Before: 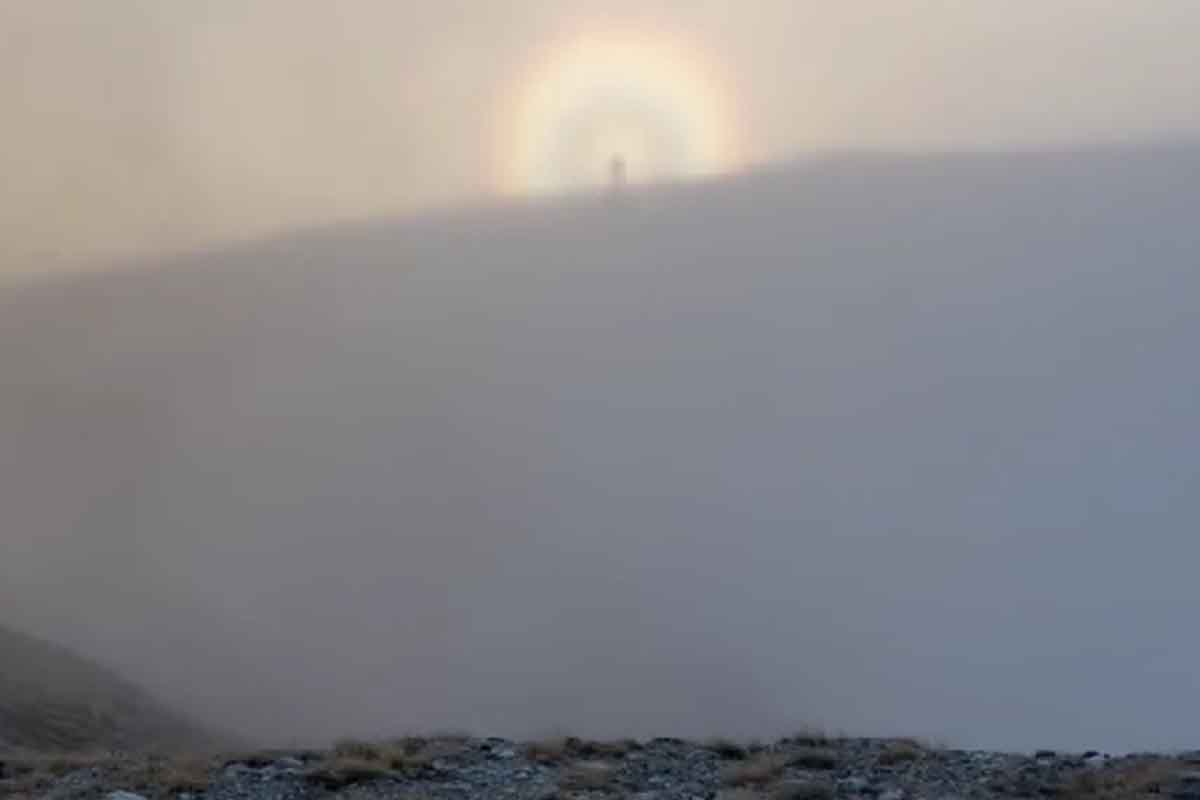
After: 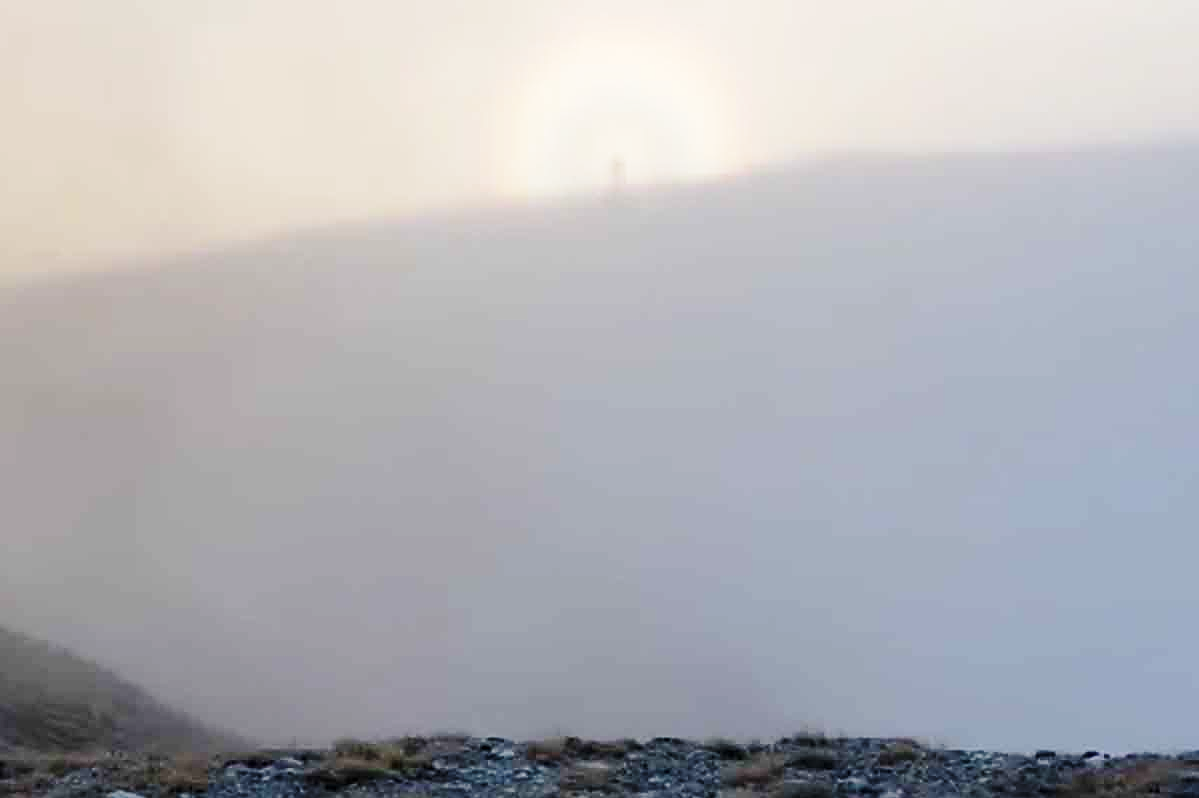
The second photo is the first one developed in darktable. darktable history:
crop: top 0.095%, bottom 0.101%
base curve: curves: ch0 [(0, 0) (0.028, 0.03) (0.121, 0.232) (0.46, 0.748) (0.859, 0.968) (1, 1)], preserve colors none
tone curve: curves: ch0 [(0, 0) (0.003, 0.003) (0.011, 0.011) (0.025, 0.024) (0.044, 0.042) (0.069, 0.066) (0.1, 0.095) (0.136, 0.129) (0.177, 0.169) (0.224, 0.214) (0.277, 0.264) (0.335, 0.319) (0.399, 0.38) (0.468, 0.446) (0.543, 0.558) (0.623, 0.636) (0.709, 0.719) (0.801, 0.807) (0.898, 0.901) (1, 1)], color space Lab, independent channels, preserve colors none
sharpen: on, module defaults
